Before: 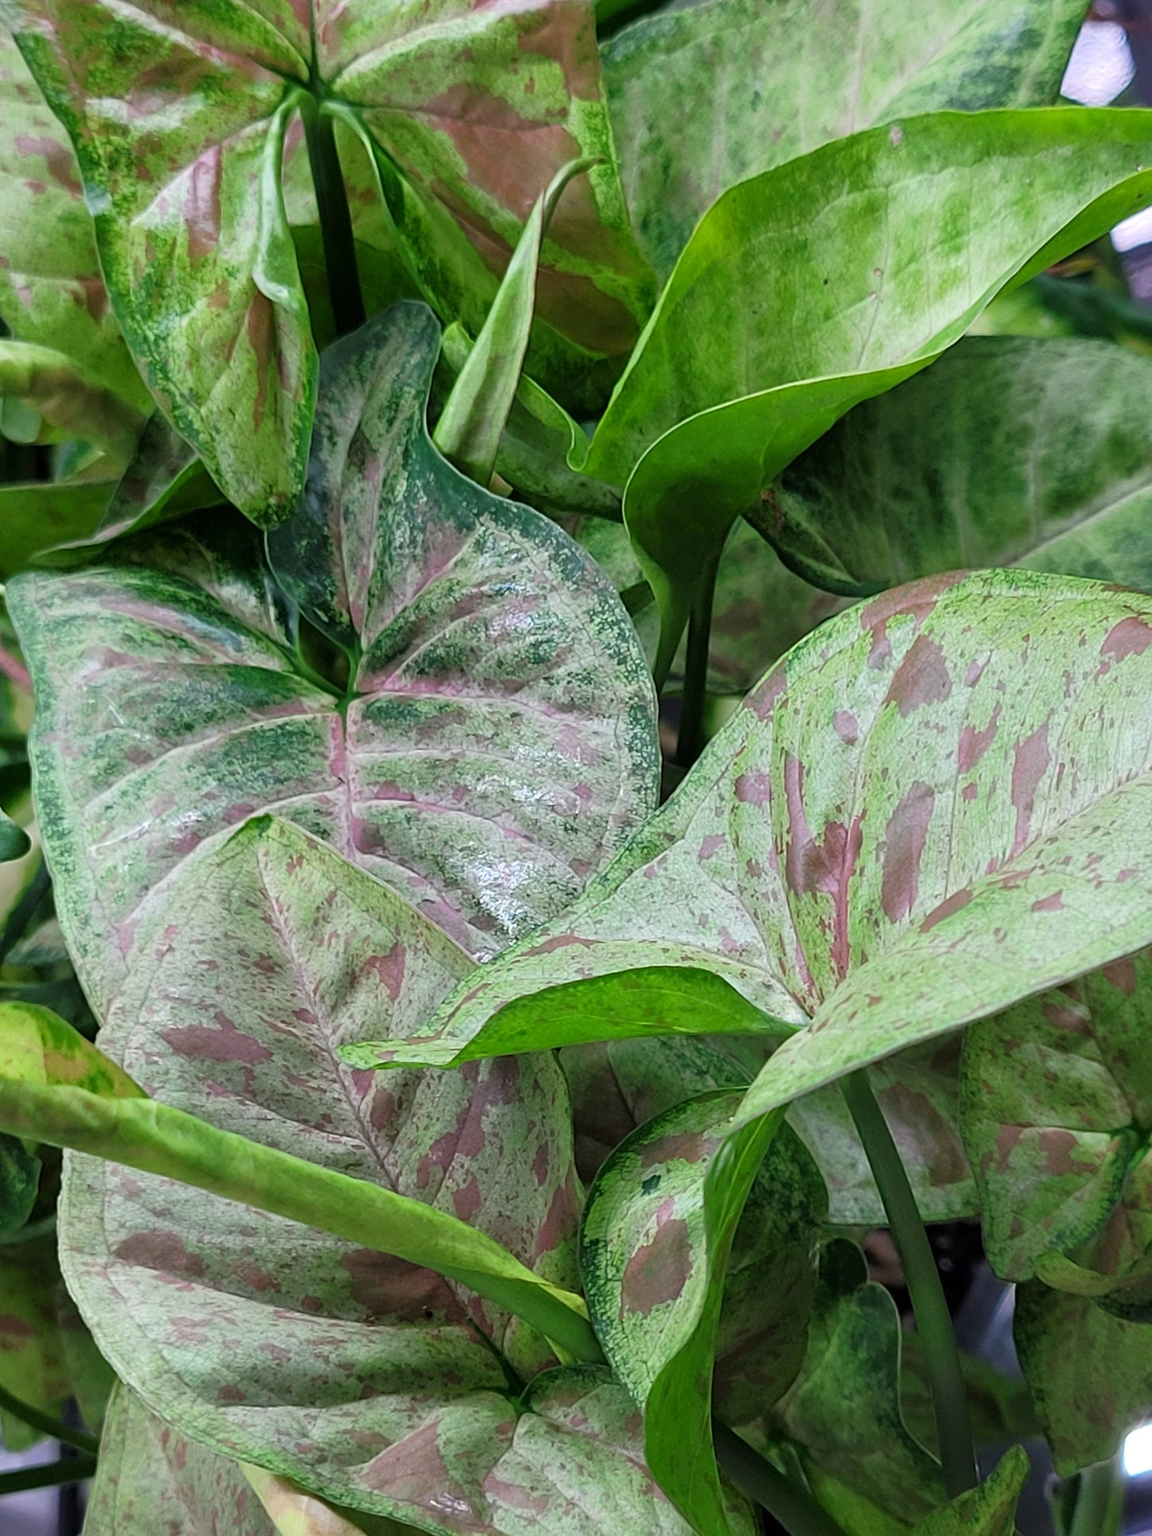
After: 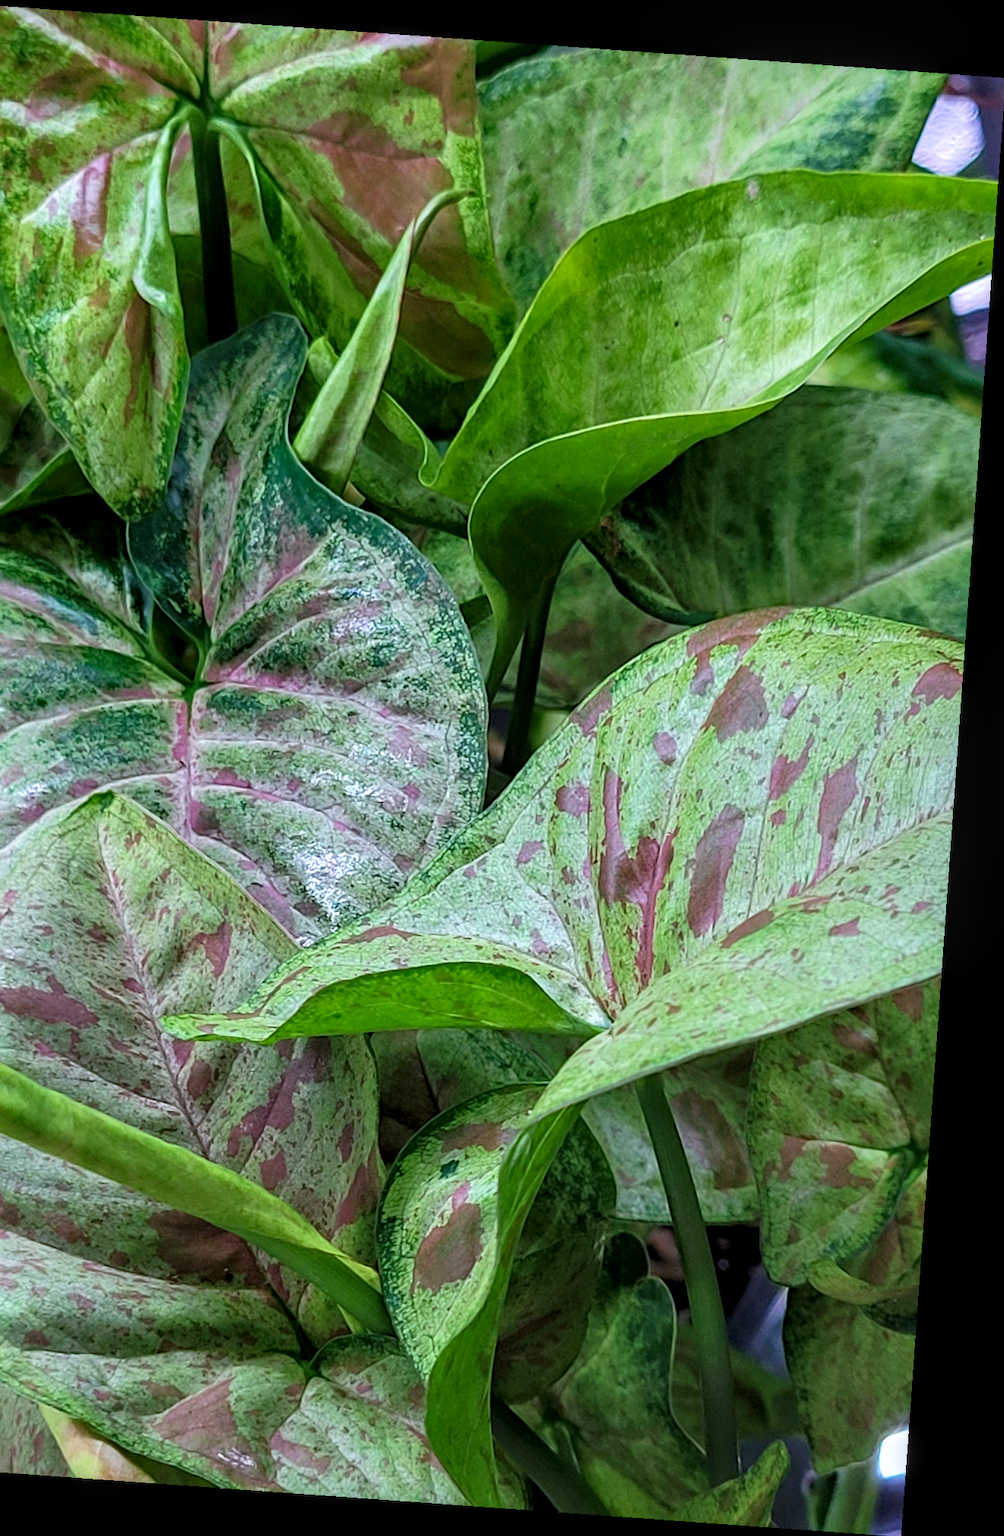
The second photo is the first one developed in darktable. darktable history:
crop: left 16.145%
haze removal: compatibility mode true, adaptive false
local contrast: detail 130%
white balance: red 0.967, blue 1.049
rotate and perspective: rotation 4.1°, automatic cropping off
velvia: on, module defaults
tone equalizer: on, module defaults
